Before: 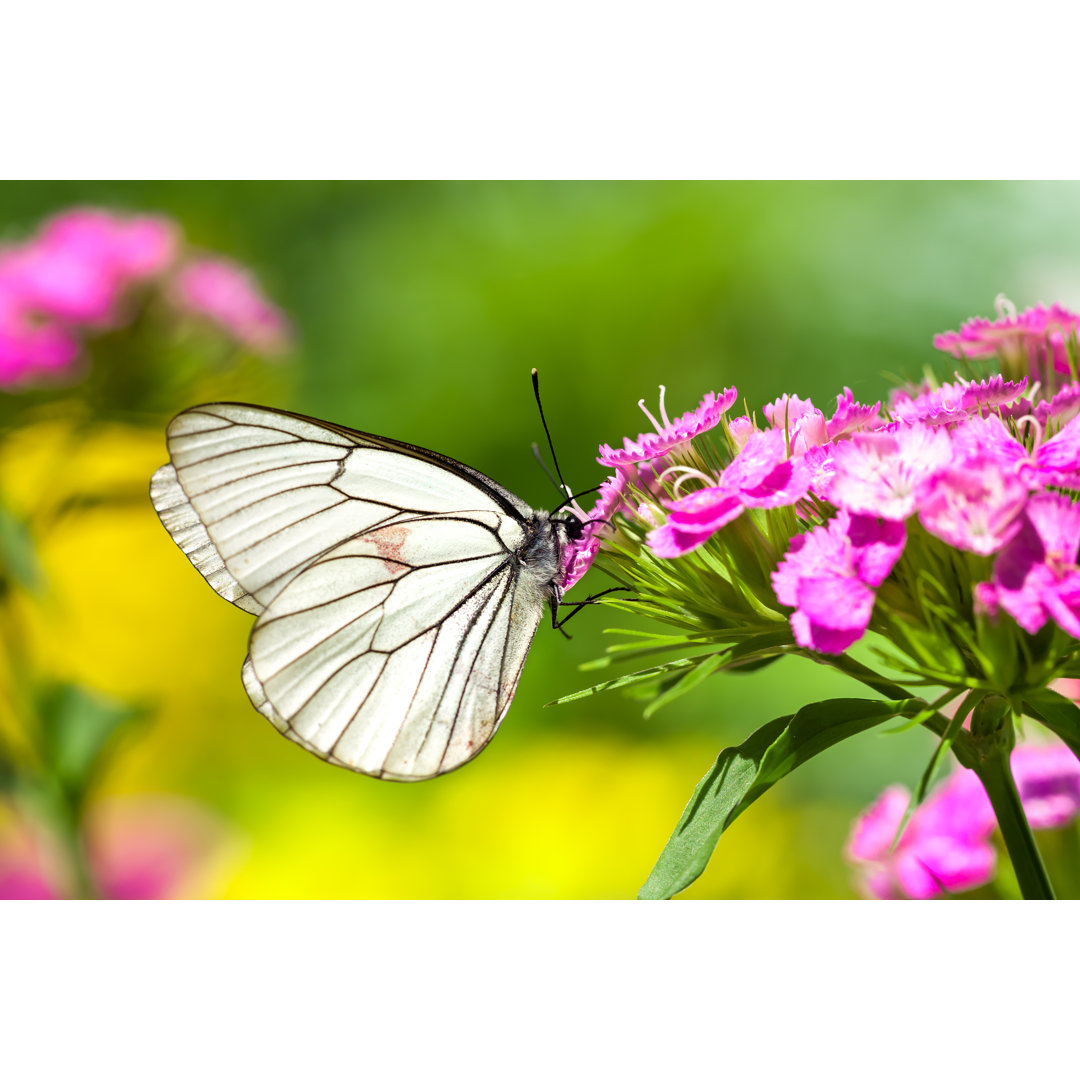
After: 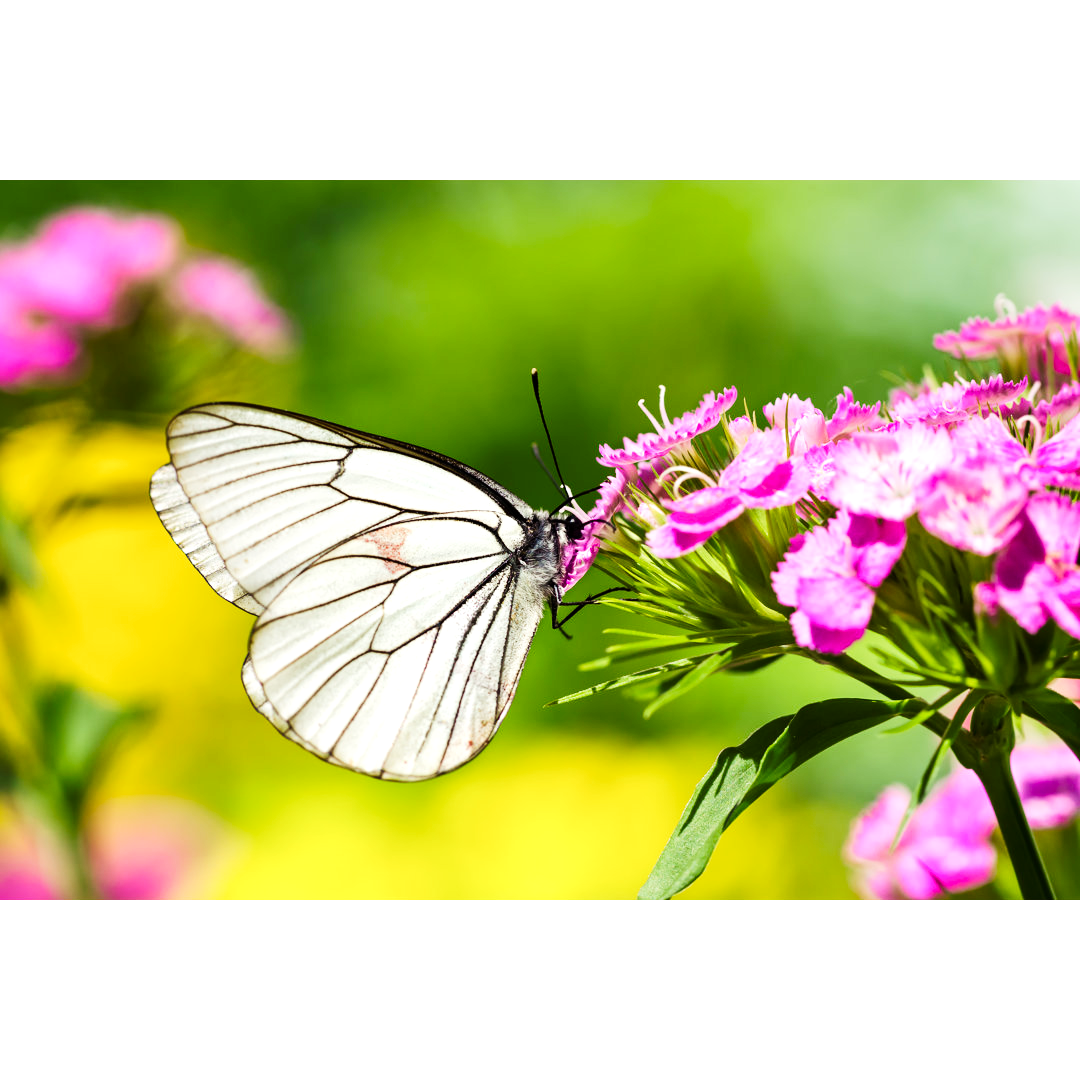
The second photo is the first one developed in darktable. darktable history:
color correction: highlights a* -0.149, highlights b* 0.134
tone curve: curves: ch0 [(0, 0) (0.087, 0.054) (0.281, 0.245) (0.506, 0.526) (0.8, 0.824) (0.994, 0.955)]; ch1 [(0, 0) (0.27, 0.195) (0.406, 0.435) (0.452, 0.474) (0.495, 0.5) (0.514, 0.508) (0.537, 0.556) (0.654, 0.689) (1, 1)]; ch2 [(0, 0) (0.269, 0.299) (0.459, 0.441) (0.498, 0.499) (0.523, 0.52) (0.551, 0.549) (0.633, 0.625) (0.659, 0.681) (0.718, 0.764) (1, 1)], preserve colors none
tone equalizer: -8 EV -0.384 EV, -7 EV -0.4 EV, -6 EV -0.351 EV, -5 EV -0.185 EV, -3 EV 0.243 EV, -2 EV 0.363 EV, -1 EV 0.403 EV, +0 EV 0.395 EV, edges refinement/feathering 500, mask exposure compensation -1.57 EV, preserve details no
